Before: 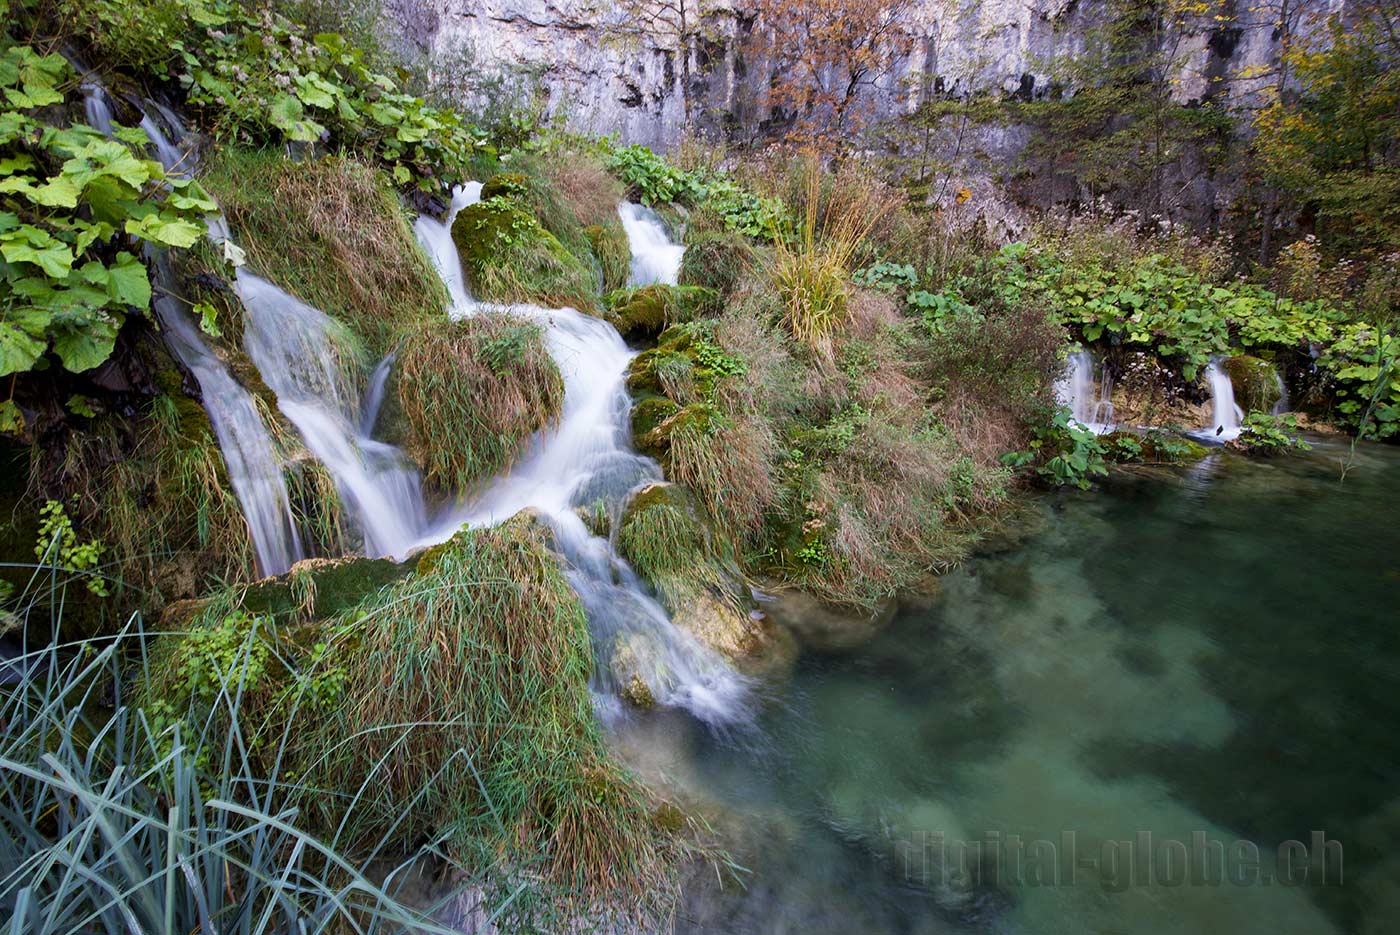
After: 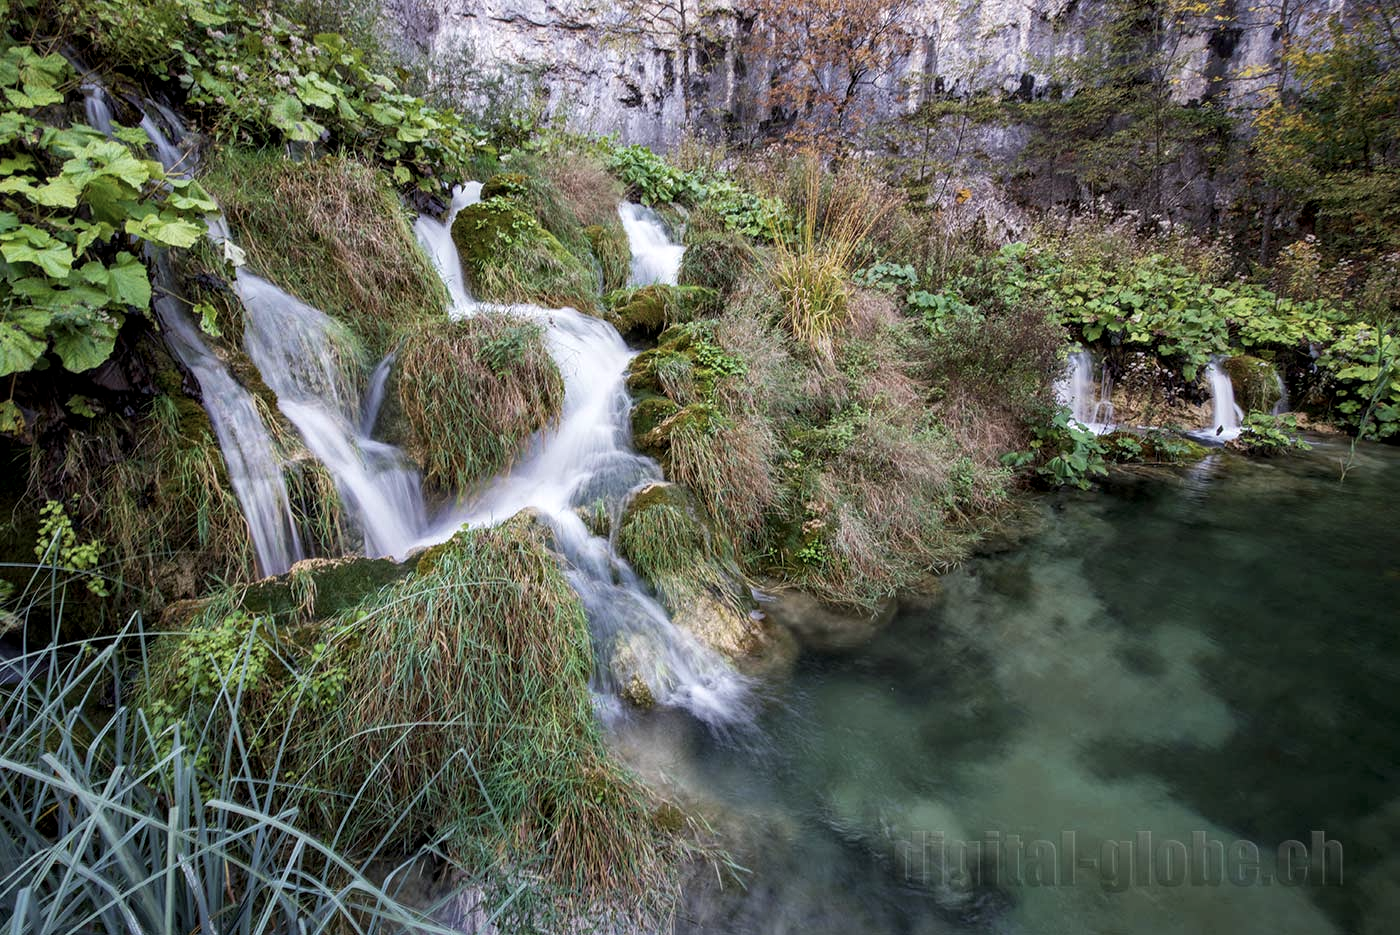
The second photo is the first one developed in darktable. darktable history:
color correction: highlights b* -0.004, saturation 0.792
local contrast: on, module defaults
